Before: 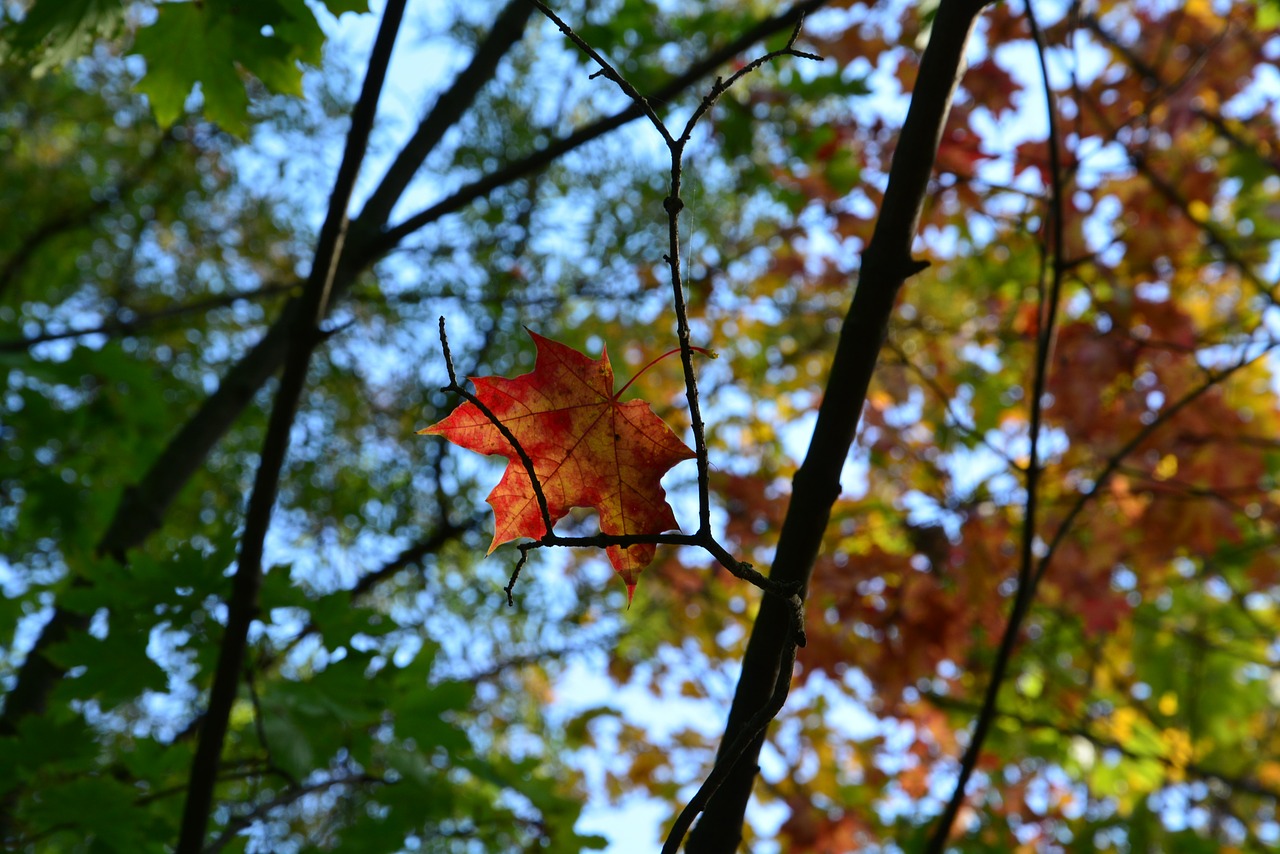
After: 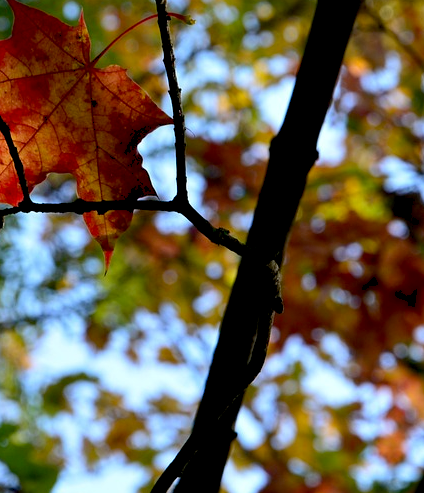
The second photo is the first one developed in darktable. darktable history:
crop: left 40.878%, top 39.176%, right 25.993%, bottom 3.081%
exposure: black level correction 0.01, exposure 0.014 EV, compensate highlight preservation false
